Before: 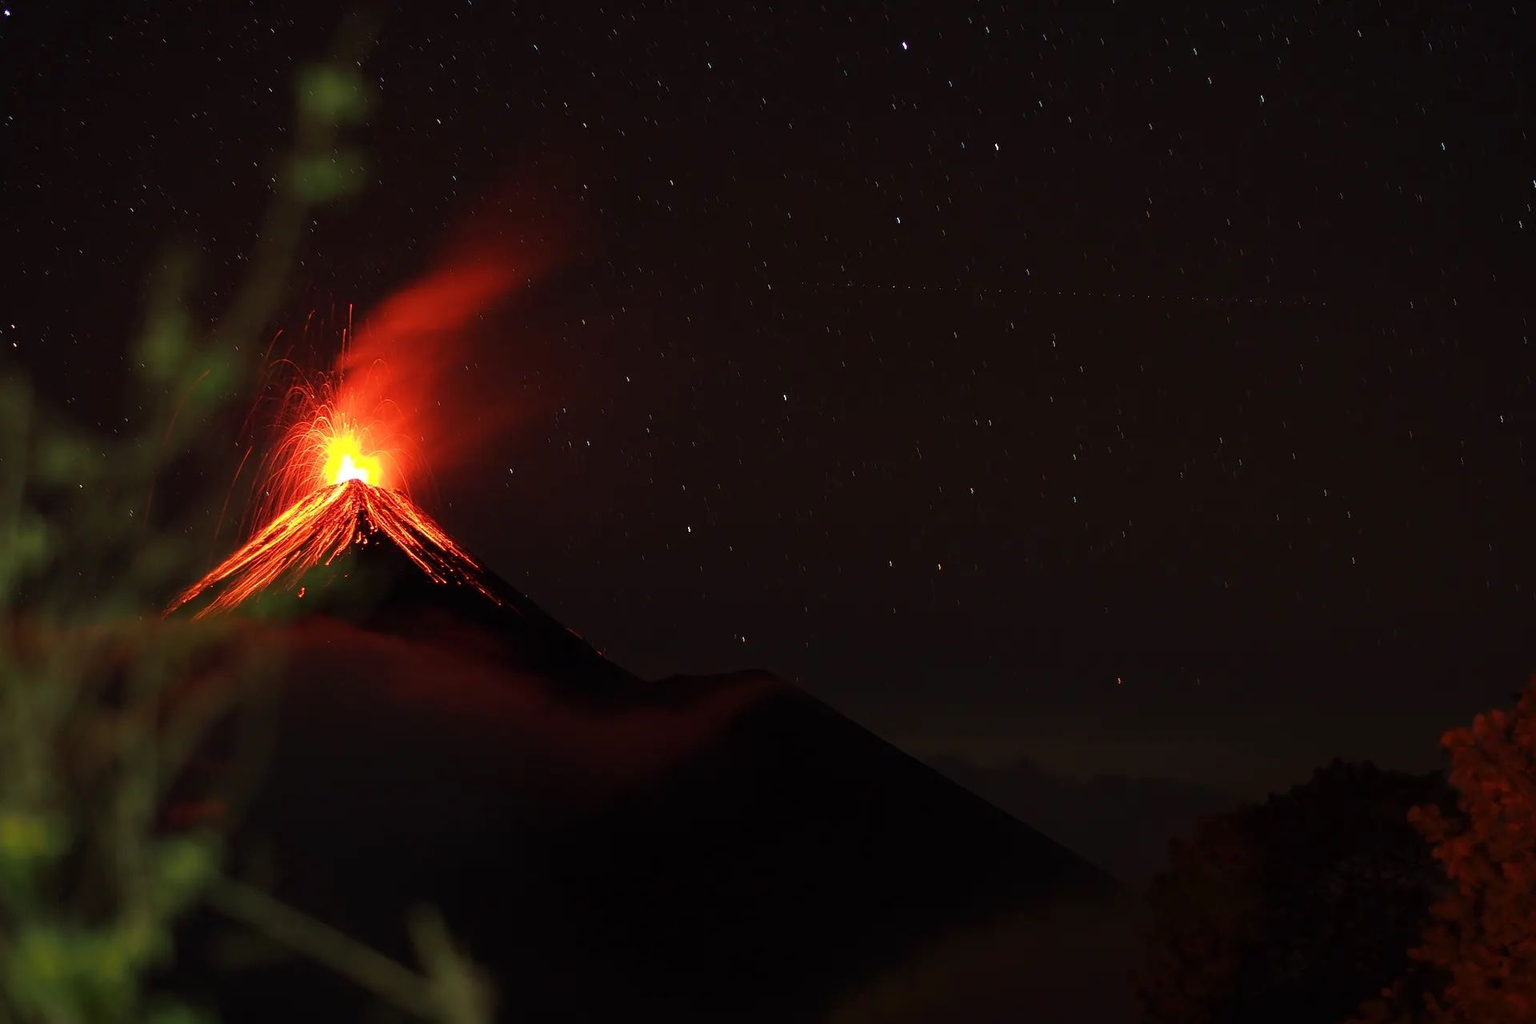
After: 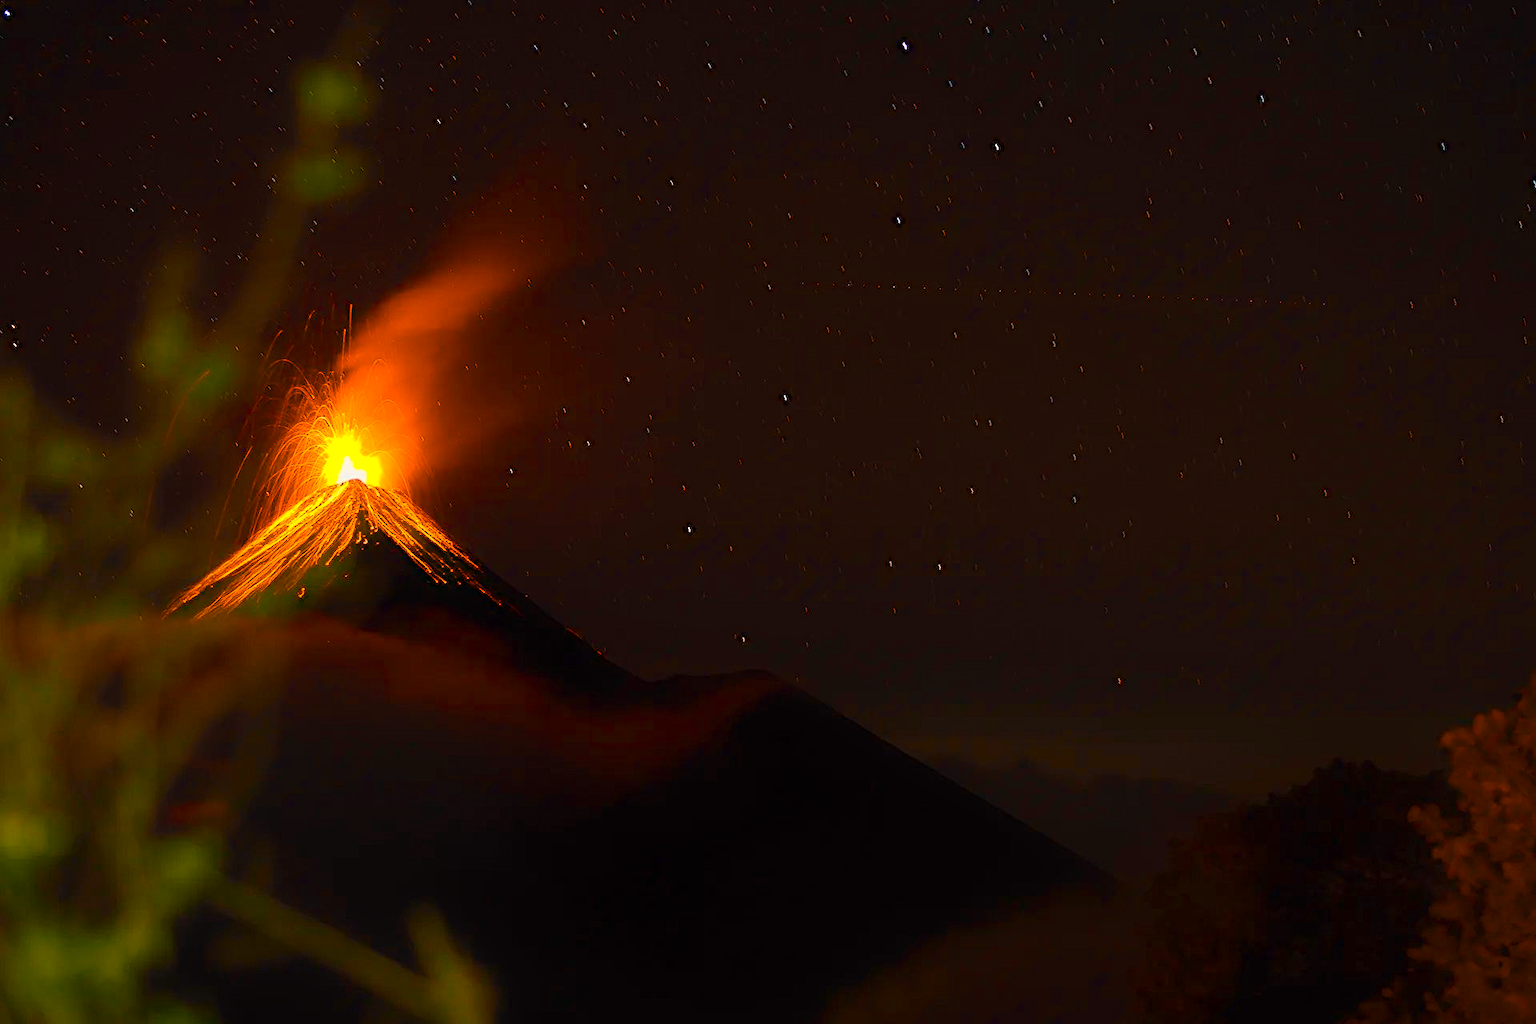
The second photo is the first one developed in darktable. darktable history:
color equalizer "cinematic": saturation › orange 1.11, saturation › yellow 1.11, saturation › cyan 1.11, saturation › blue 1.17, hue › red 6.83, hue › orange -14.63, hue › yellow -10.73, hue › blue -10.73, brightness › red 1.16, brightness › orange 1.24, brightness › yellow 1.11, brightness › green 0.86, brightness › blue 0.801, brightness › lavender 1.04, brightness › magenta 0.983
contrast equalizer "soft": y [[0.5, 0.496, 0.435, 0.435, 0.496, 0.5], [0.5 ×6], [0.5 ×6], [0 ×6], [0 ×6]]
diffuse or sharpen "diffusion": radius span 100, 1st order speed 50%, 2nd order speed 50%, 3rd order speed 50%, 4th order speed 50% | blend: blend mode normal, opacity 25%; mask: uniform (no mask)
diffuse or sharpen "sharpen demosaicing: AA filter": edge sensitivity 1, 1st order anisotropy 100%, 2nd order anisotropy 100%, 3rd order anisotropy 100%, 4th order anisotropy 100%, 1st order speed -25%, 2nd order speed -25%, 3rd order speed -25%, 4th order speed -25%
haze removal: strength -0.1, adaptive false
color balance rgb "medium contrast": perceptual brilliance grading › highlights 20%, perceptual brilliance grading › mid-tones 10%, perceptual brilliance grading › shadows -20%
color balance rgb: perceptual saturation grading › global saturation 20%, perceptual saturation grading › highlights -25%, perceptual saturation grading › shadows 25%, global vibrance 50%
